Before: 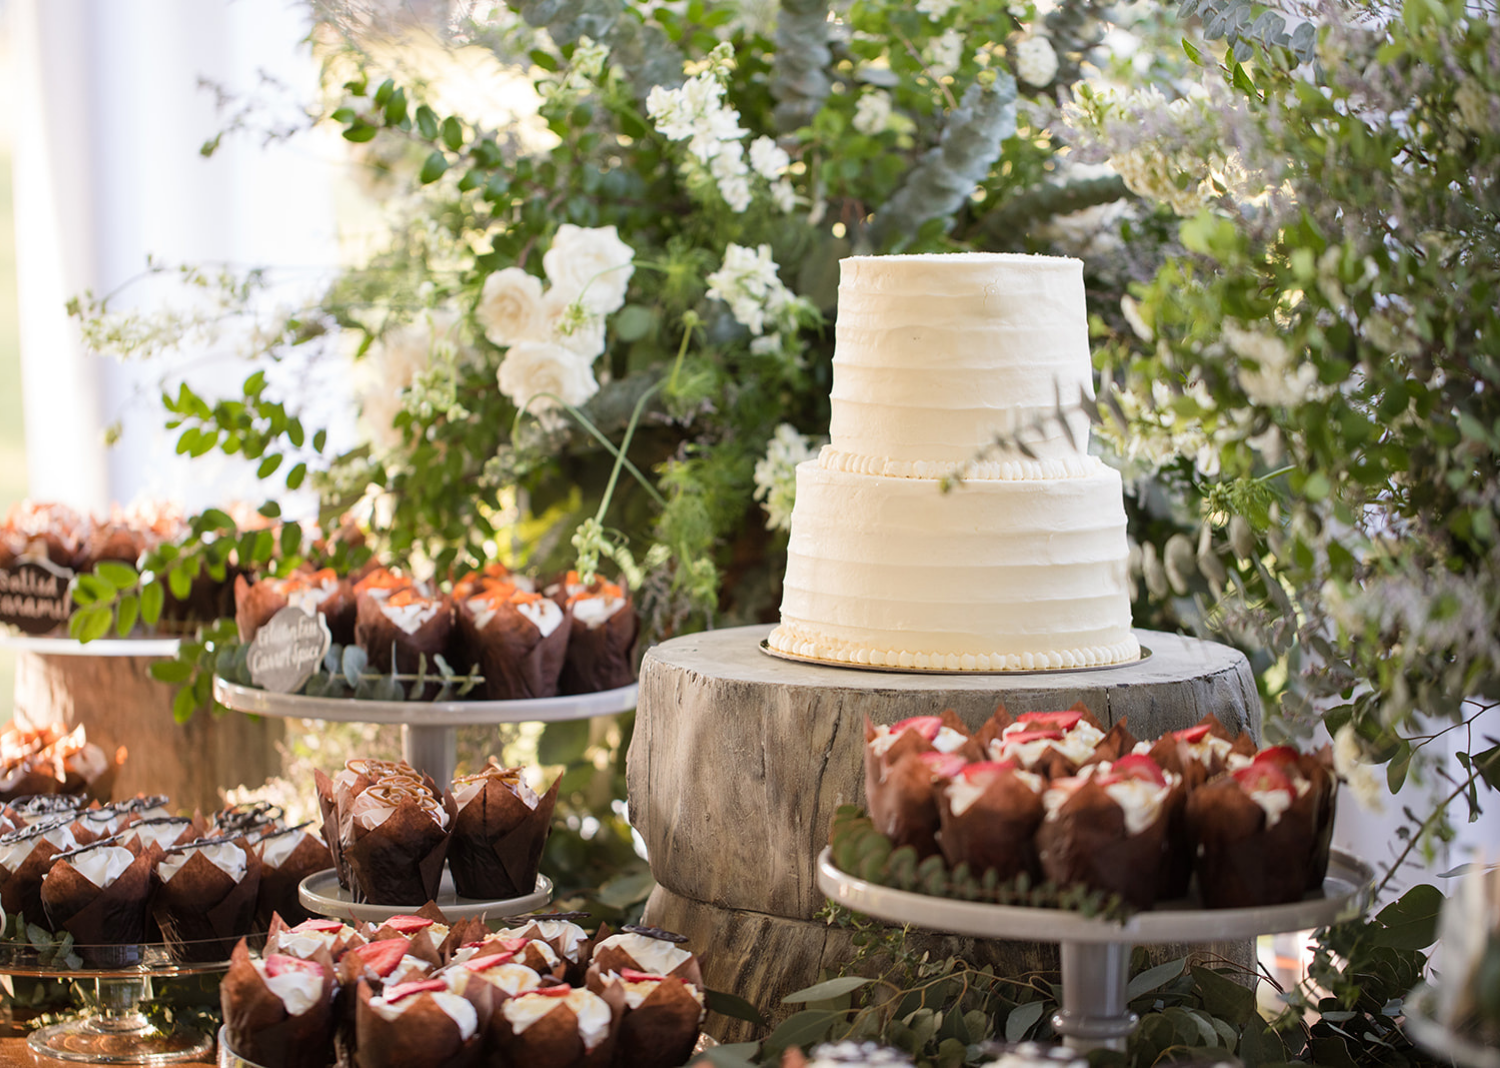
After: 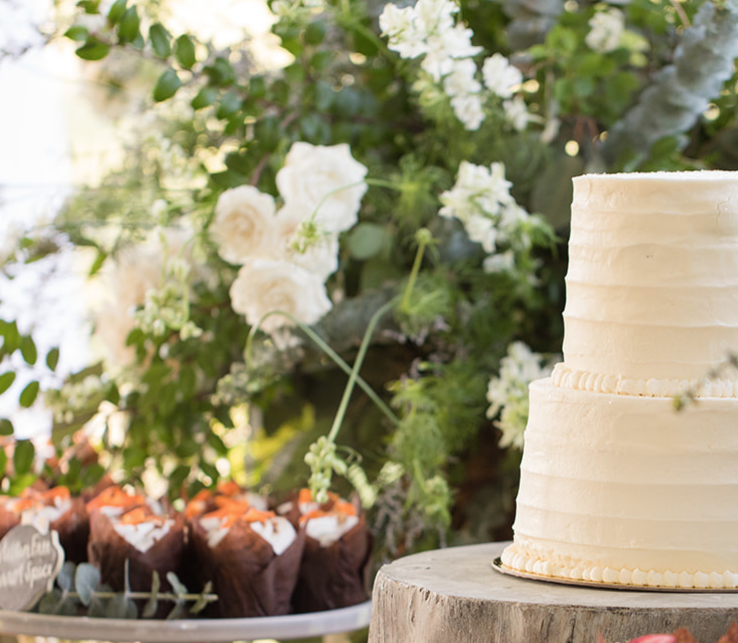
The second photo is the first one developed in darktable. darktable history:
contrast brightness saturation: saturation -0.061
crop: left 17.84%, top 7.72%, right 32.922%, bottom 32.005%
